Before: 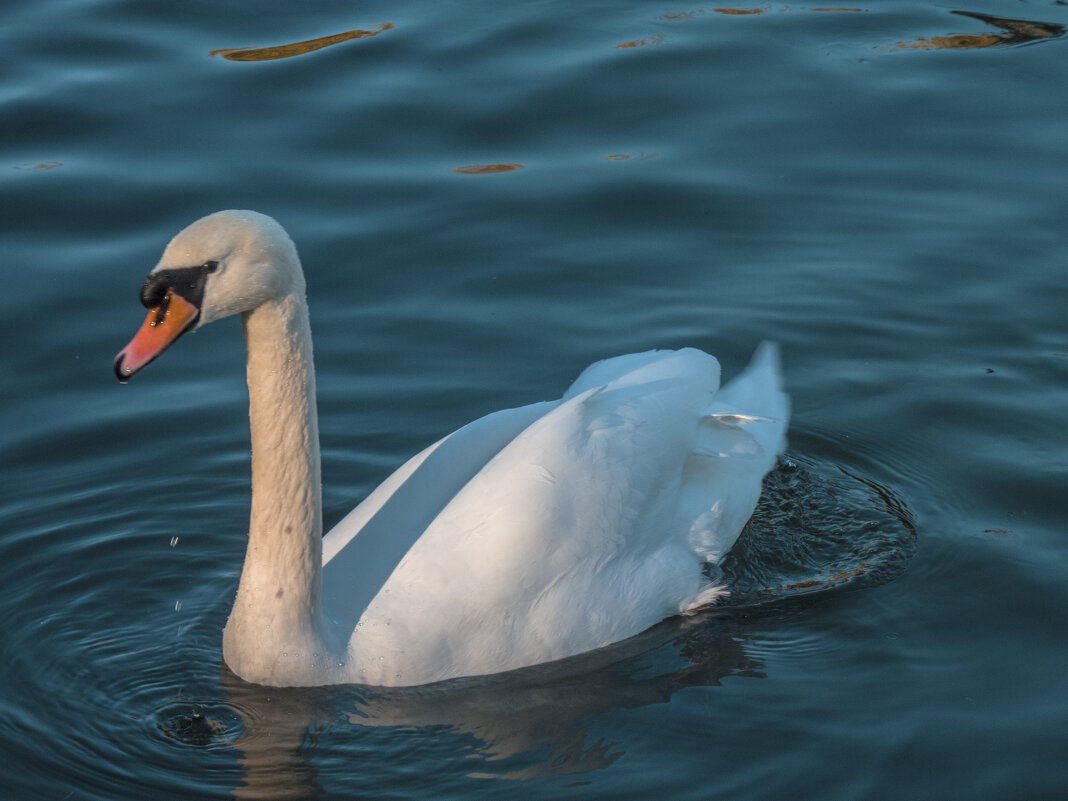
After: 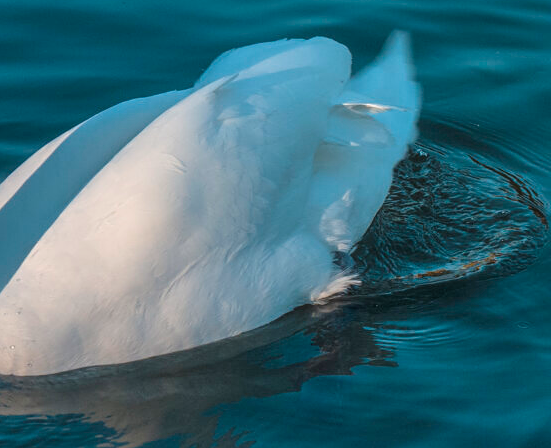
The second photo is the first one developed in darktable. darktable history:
contrast brightness saturation: contrast 0.036, saturation 0.156
crop: left 34.576%, top 38.909%, right 13.746%, bottom 5.143%
shadows and highlights: low approximation 0.01, soften with gaussian
sharpen: amount 0.208
haze removal: strength -0.101, compatibility mode true
